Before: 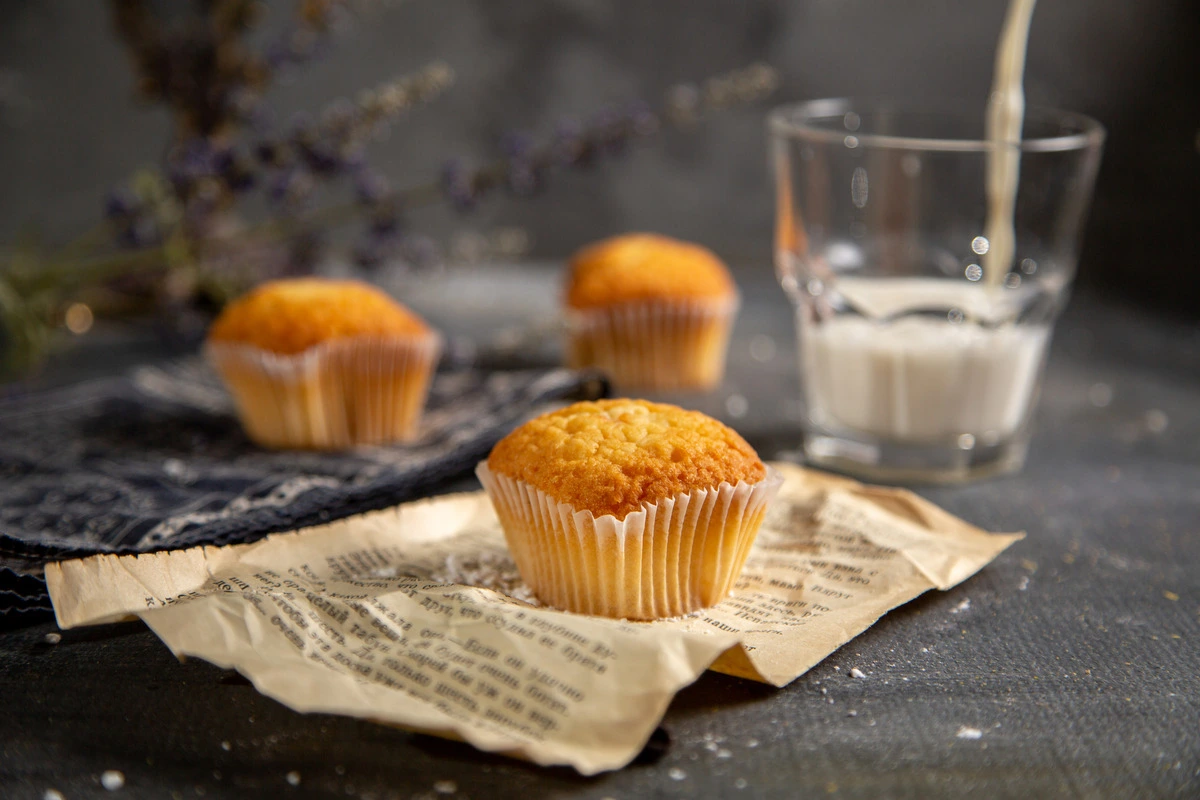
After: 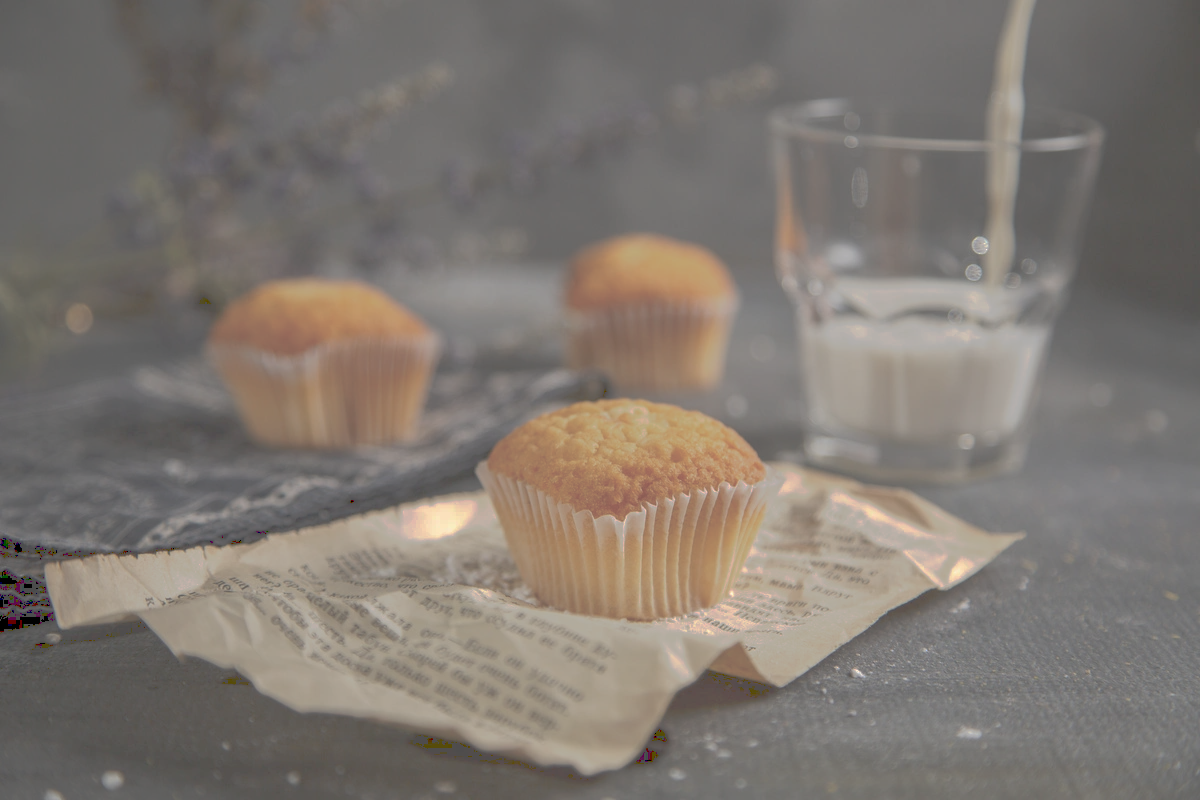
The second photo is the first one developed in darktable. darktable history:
color zones: curves: ch0 [(0, 0.613) (0.01, 0.613) (0.245, 0.448) (0.498, 0.529) (0.642, 0.665) (0.879, 0.777) (0.99, 0.613)]; ch1 [(0, 0) (0.143, 0) (0.286, 0) (0.429, 0) (0.571, 0) (0.714, 0) (0.857, 0)], mix -93.41%
tone curve: curves: ch0 [(0, 0) (0.003, 0.322) (0.011, 0.327) (0.025, 0.345) (0.044, 0.365) (0.069, 0.378) (0.1, 0.391) (0.136, 0.403) (0.177, 0.412) (0.224, 0.429) (0.277, 0.448) (0.335, 0.474) (0.399, 0.503) (0.468, 0.537) (0.543, 0.57) (0.623, 0.61) (0.709, 0.653) (0.801, 0.699) (0.898, 0.75) (1, 1)], preserve colors none
